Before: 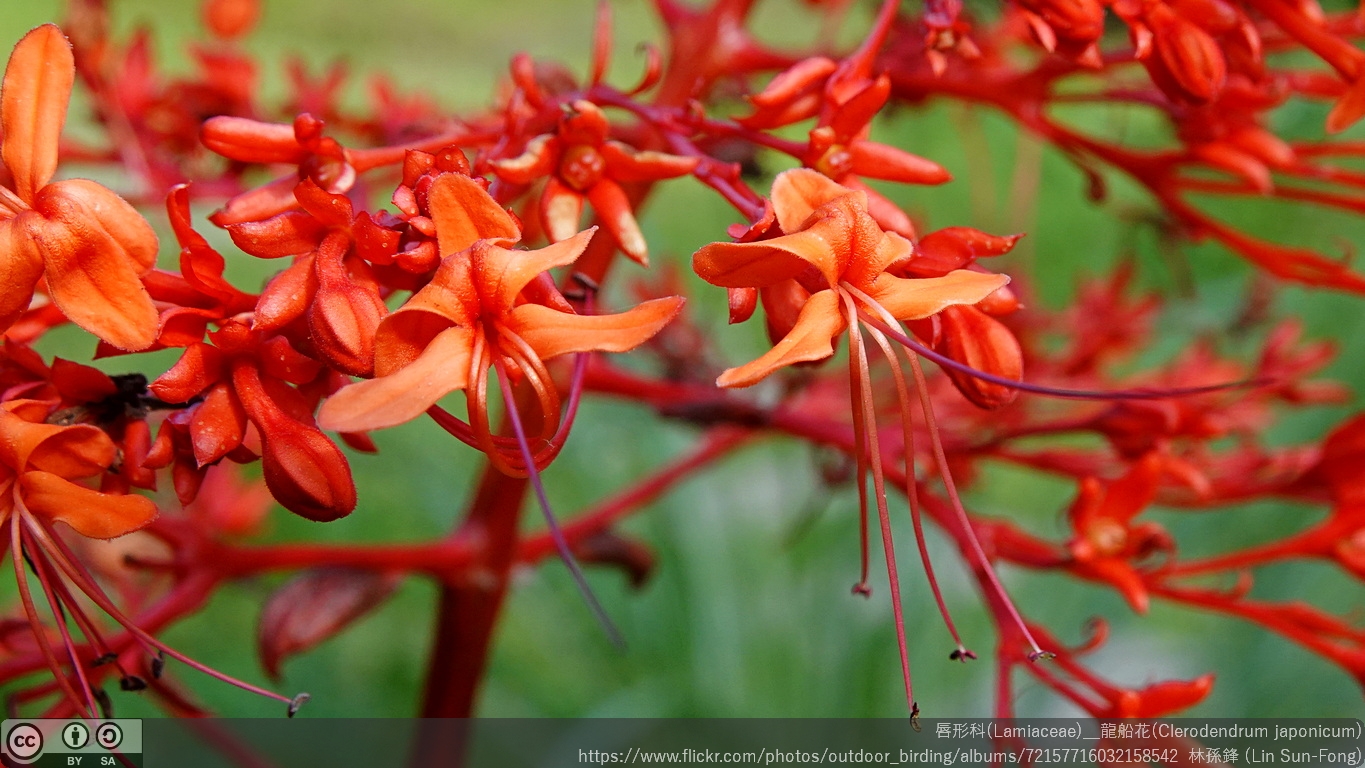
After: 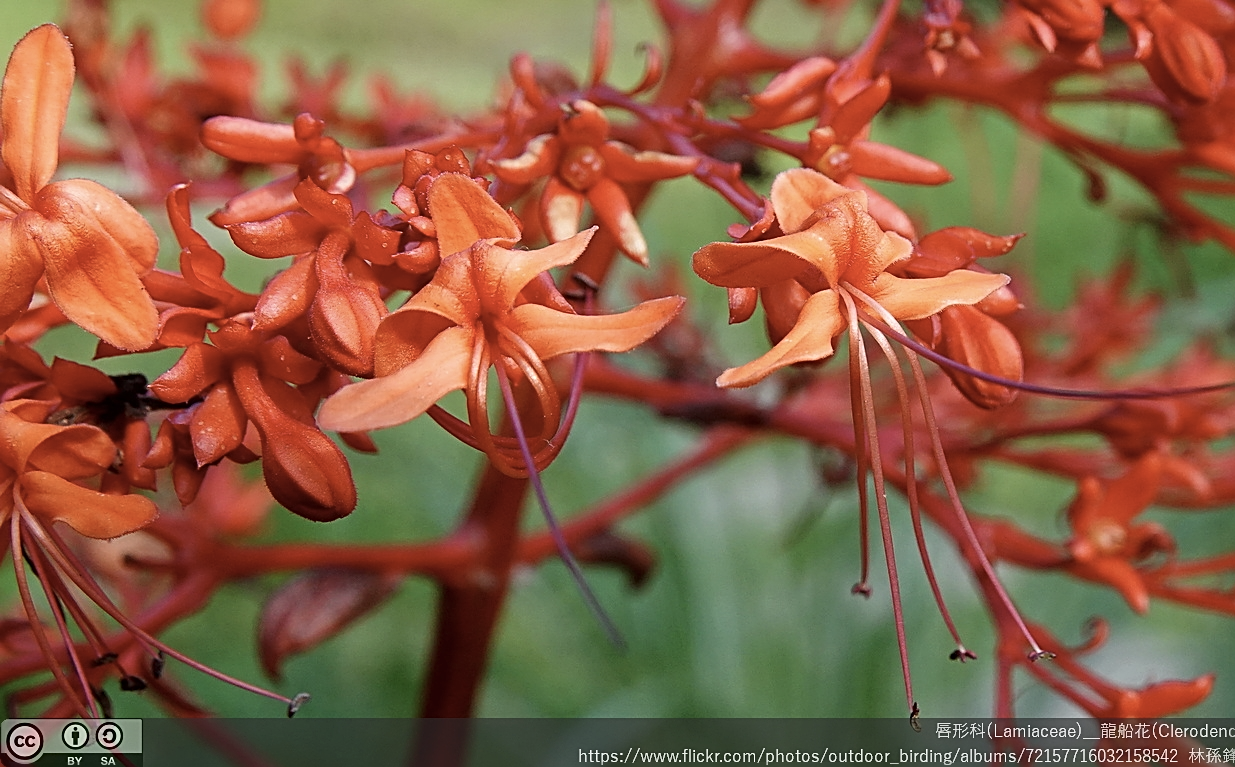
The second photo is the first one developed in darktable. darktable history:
crop: right 9.503%, bottom 0.034%
contrast brightness saturation: contrast 0.103, saturation -0.282
tone equalizer: on, module defaults
sharpen: on, module defaults
